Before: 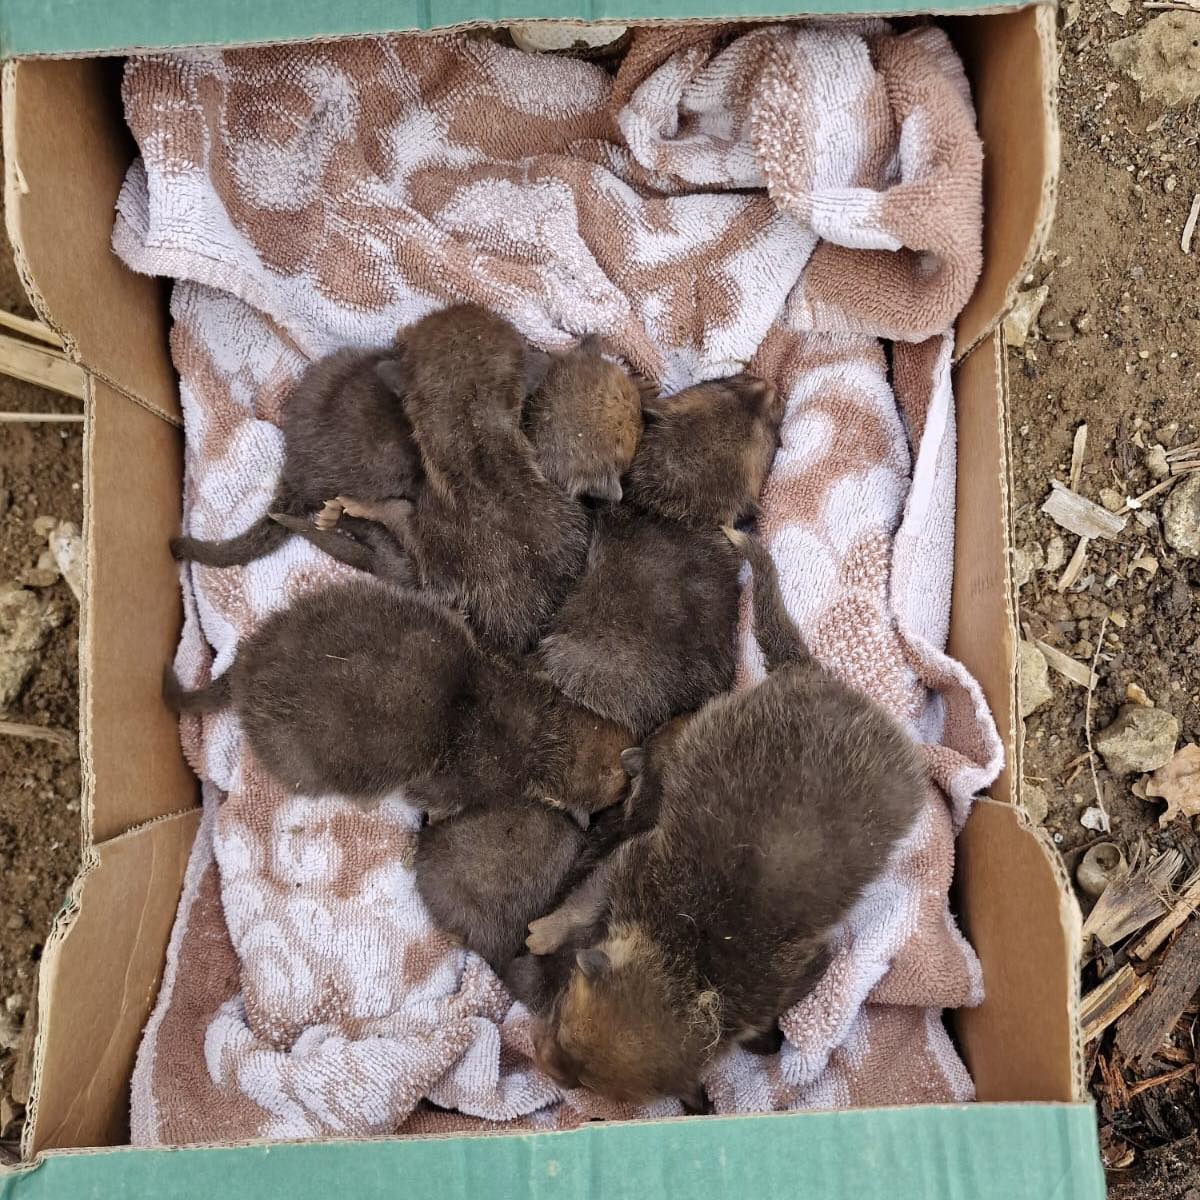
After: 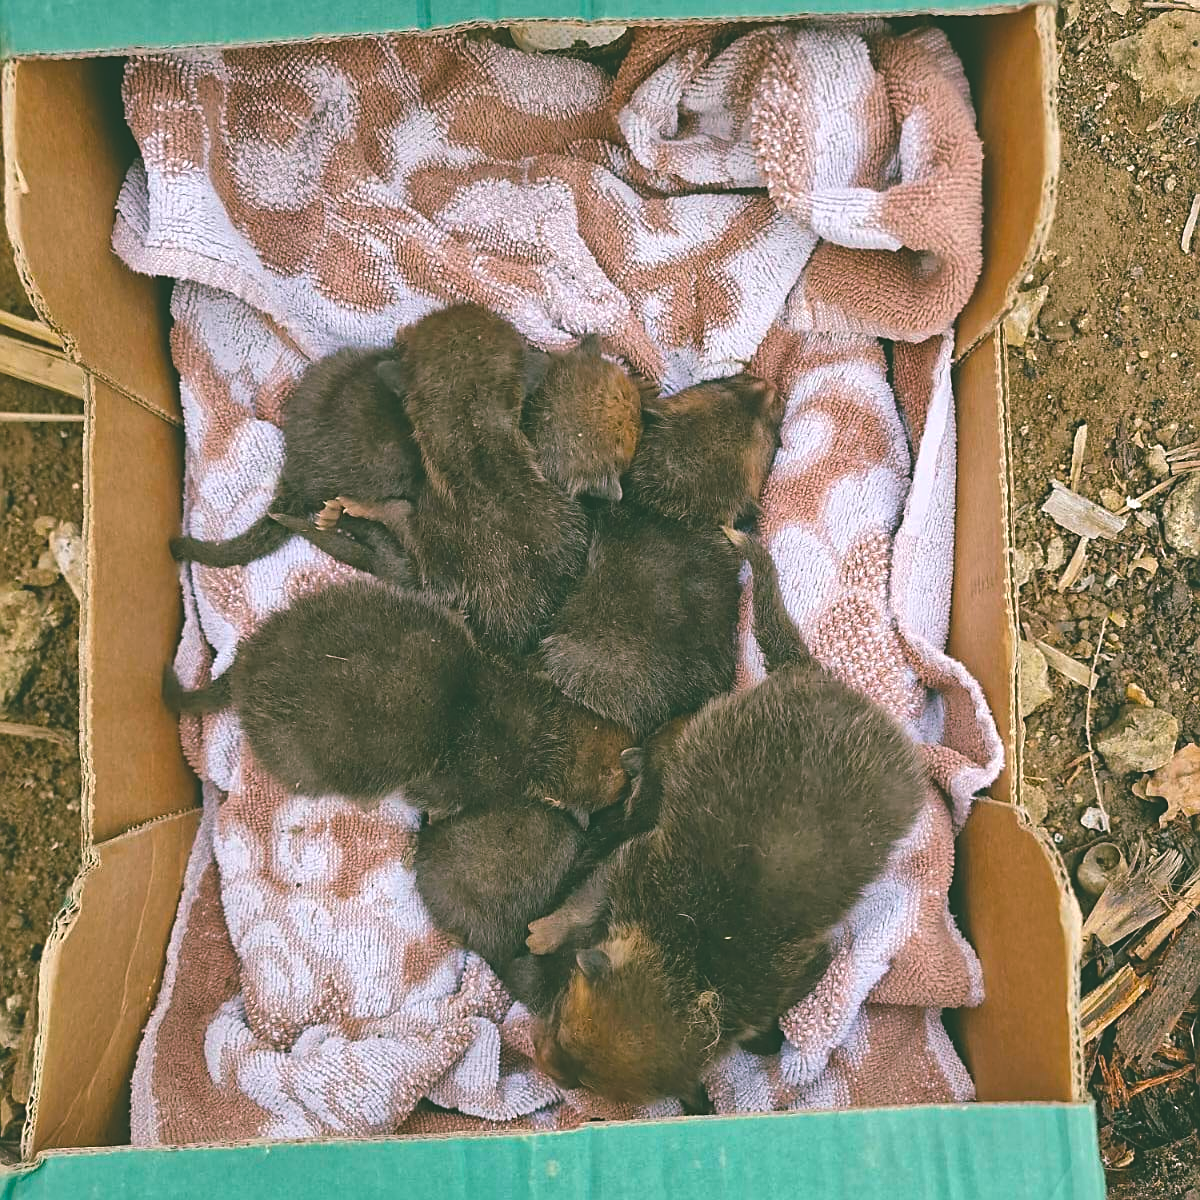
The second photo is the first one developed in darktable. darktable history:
color balance rgb: shadows lift › chroma 12.021%, shadows lift › hue 133.23°, perceptual saturation grading › global saturation 30.346%, global vibrance 20%
sharpen: on, module defaults
exposure: black level correction -0.031, compensate highlight preservation false
